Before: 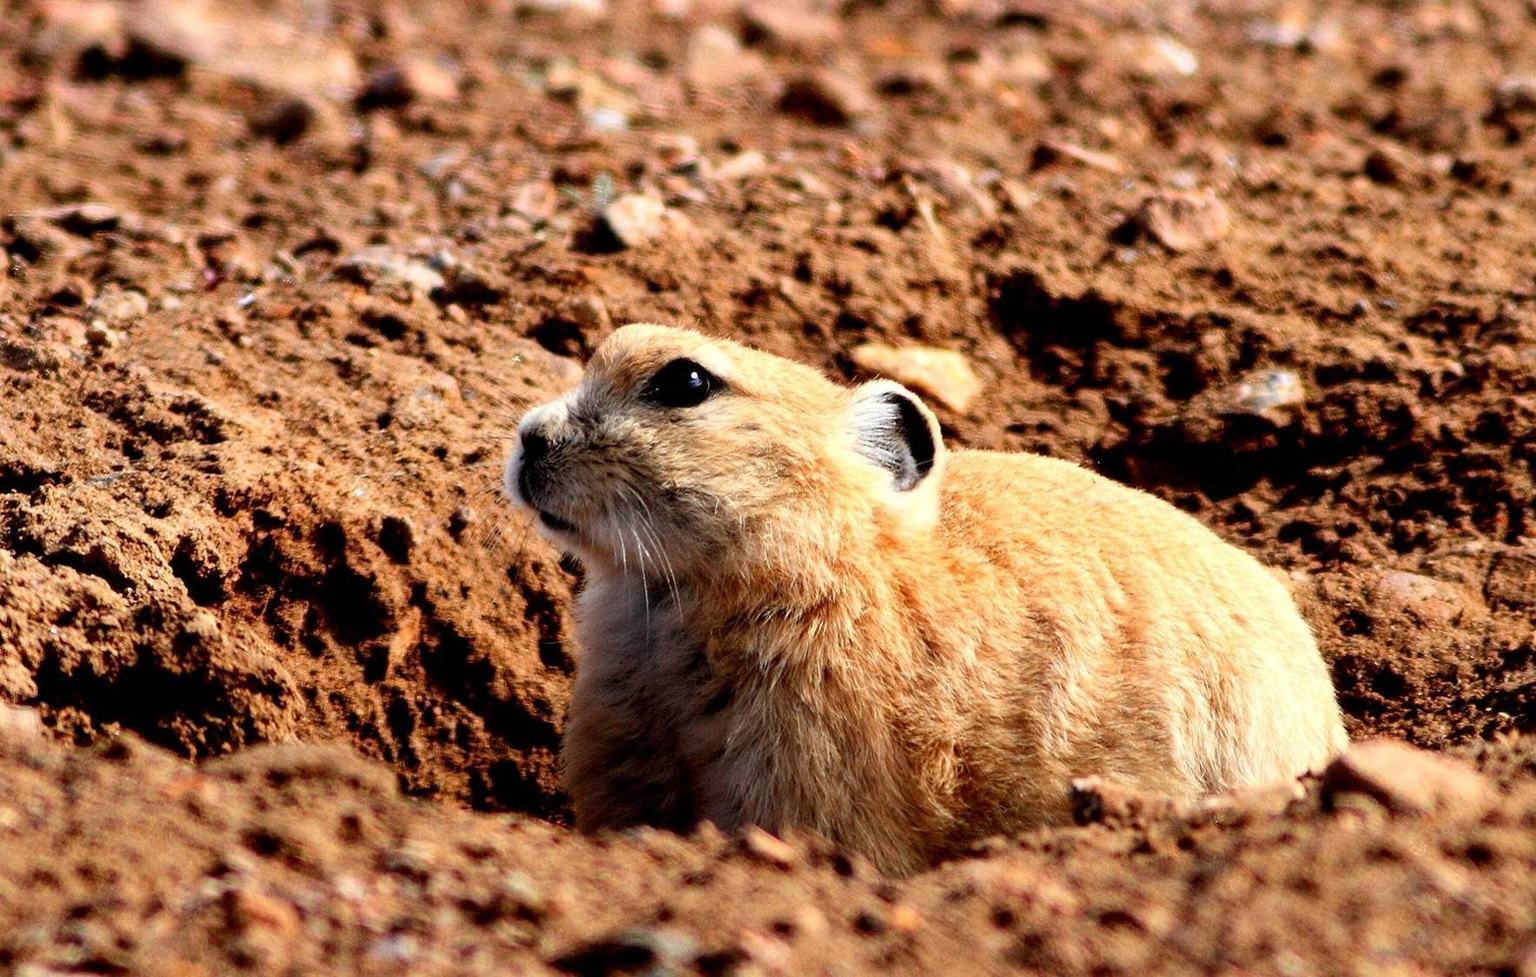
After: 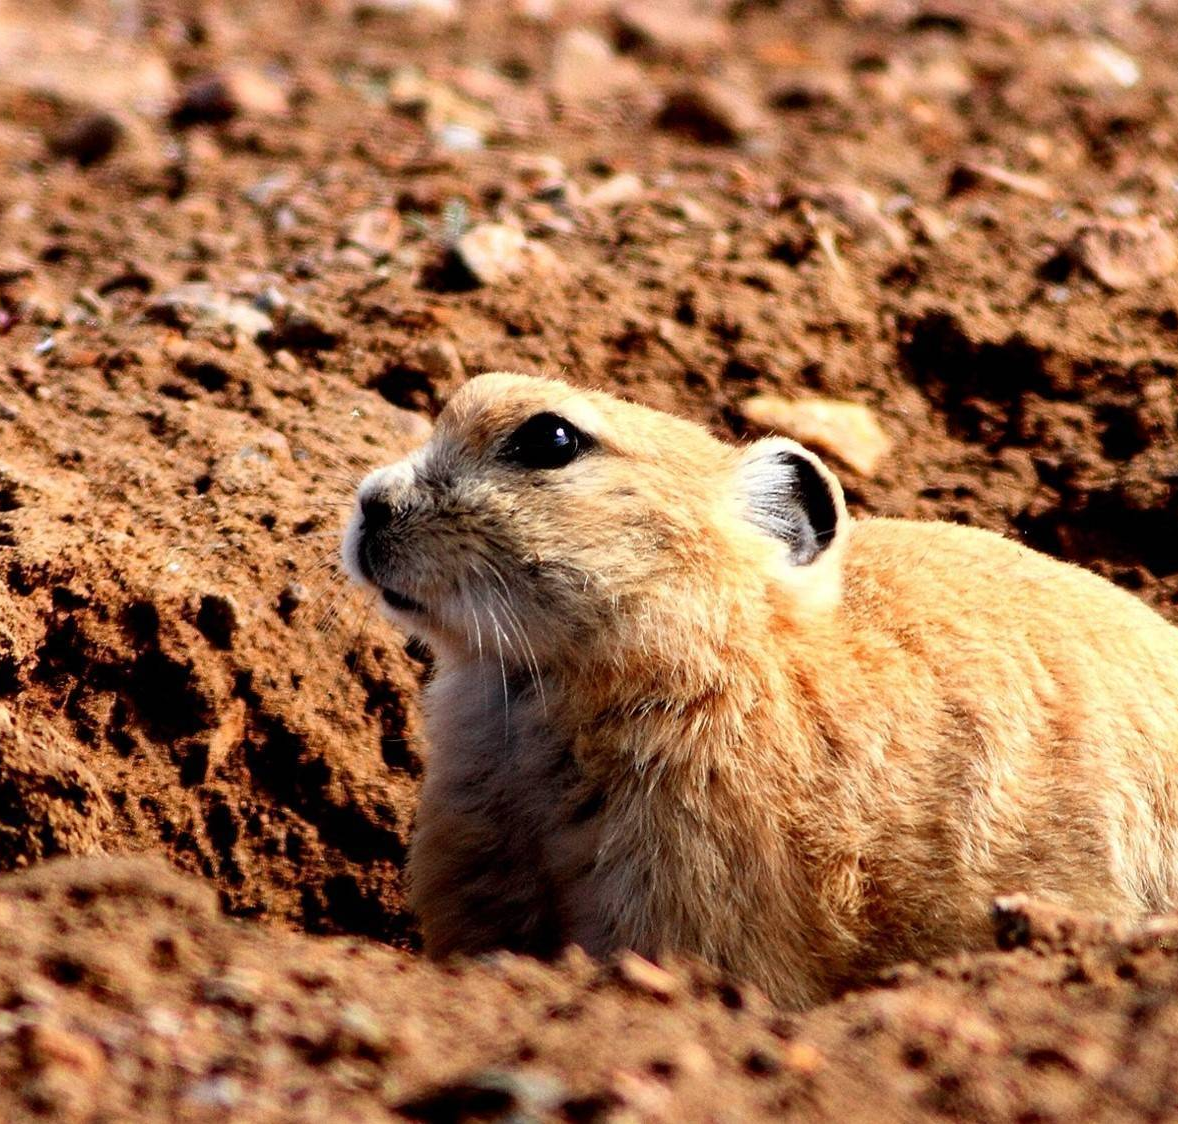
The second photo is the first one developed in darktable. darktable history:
crop and rotate: left 13.559%, right 19.774%
